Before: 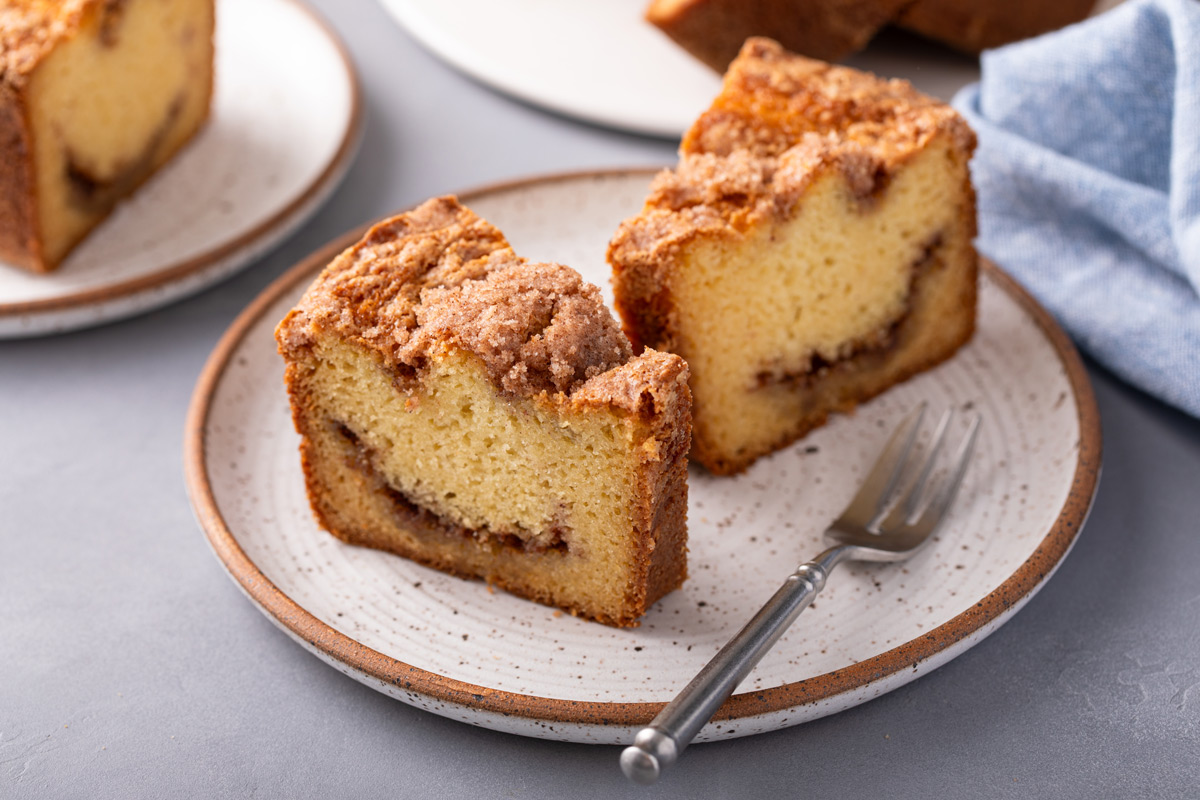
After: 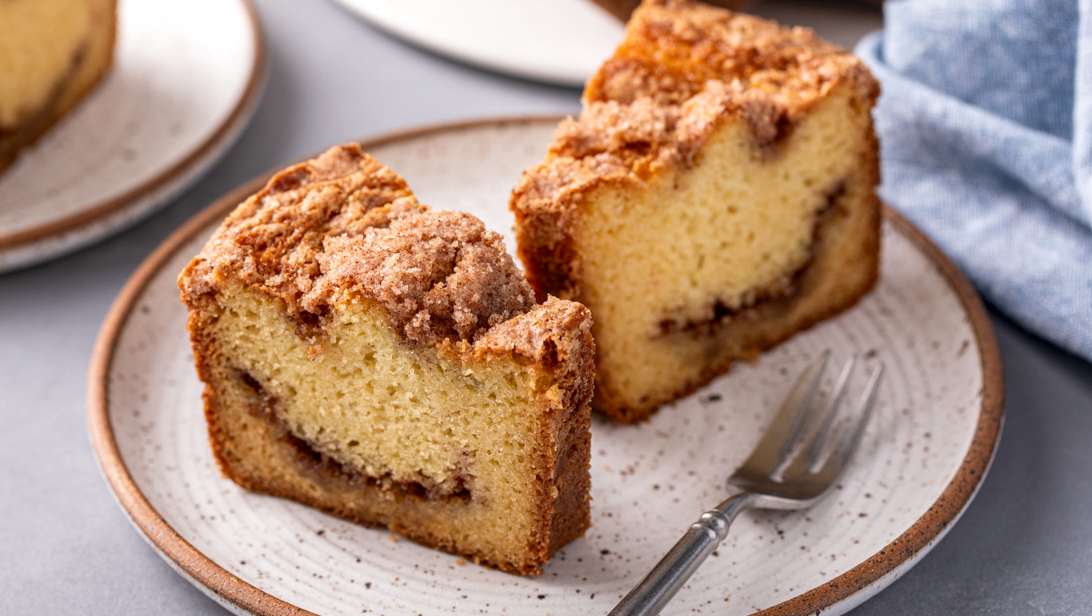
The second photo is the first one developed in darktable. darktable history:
local contrast: on, module defaults
crop: left 8.155%, top 6.611%, bottom 15.385%
